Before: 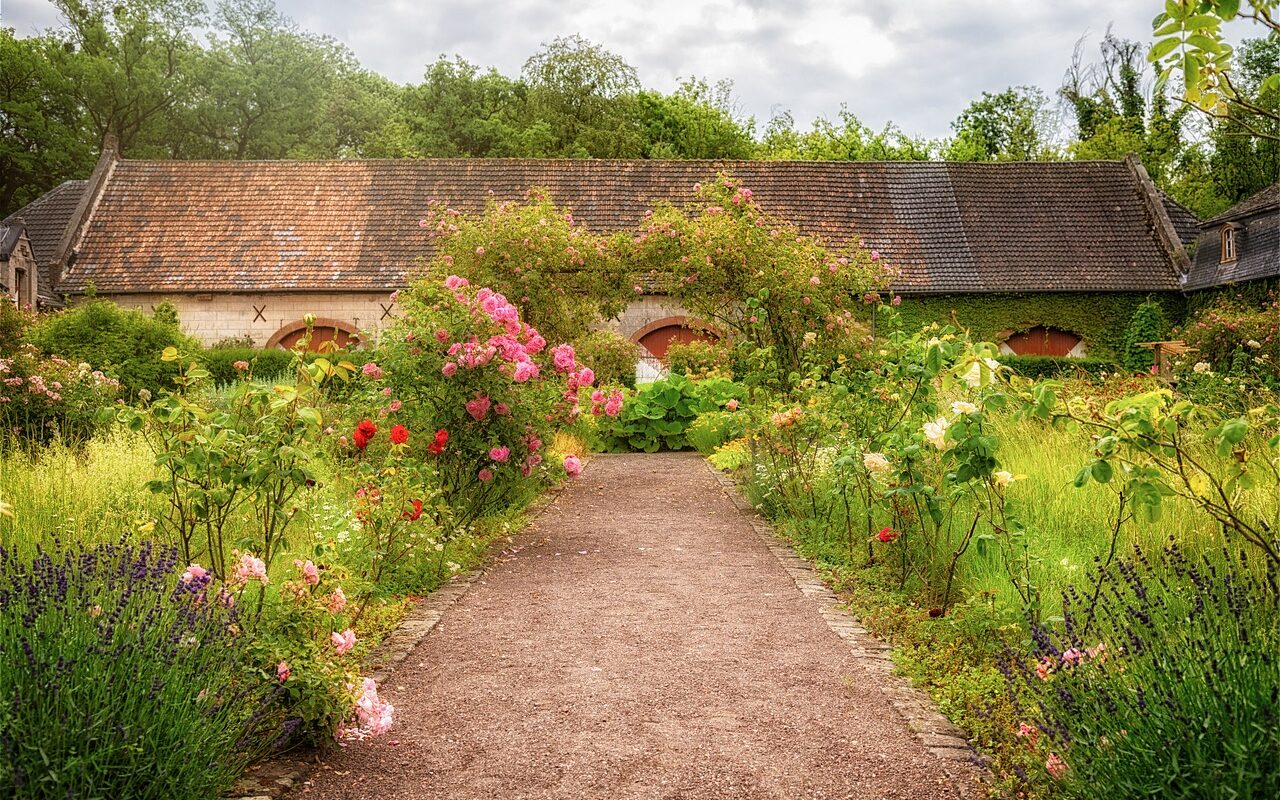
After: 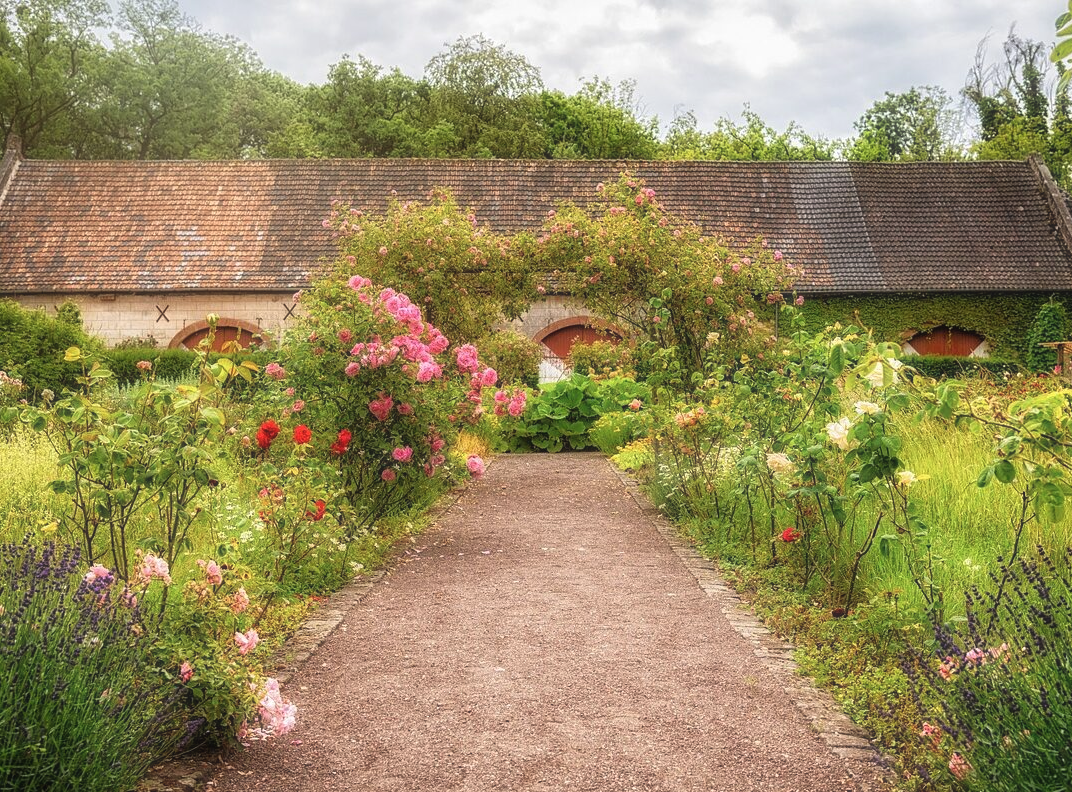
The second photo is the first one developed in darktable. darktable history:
haze removal: strength -0.1, adaptive false
crop: left 7.598%, right 7.873%
